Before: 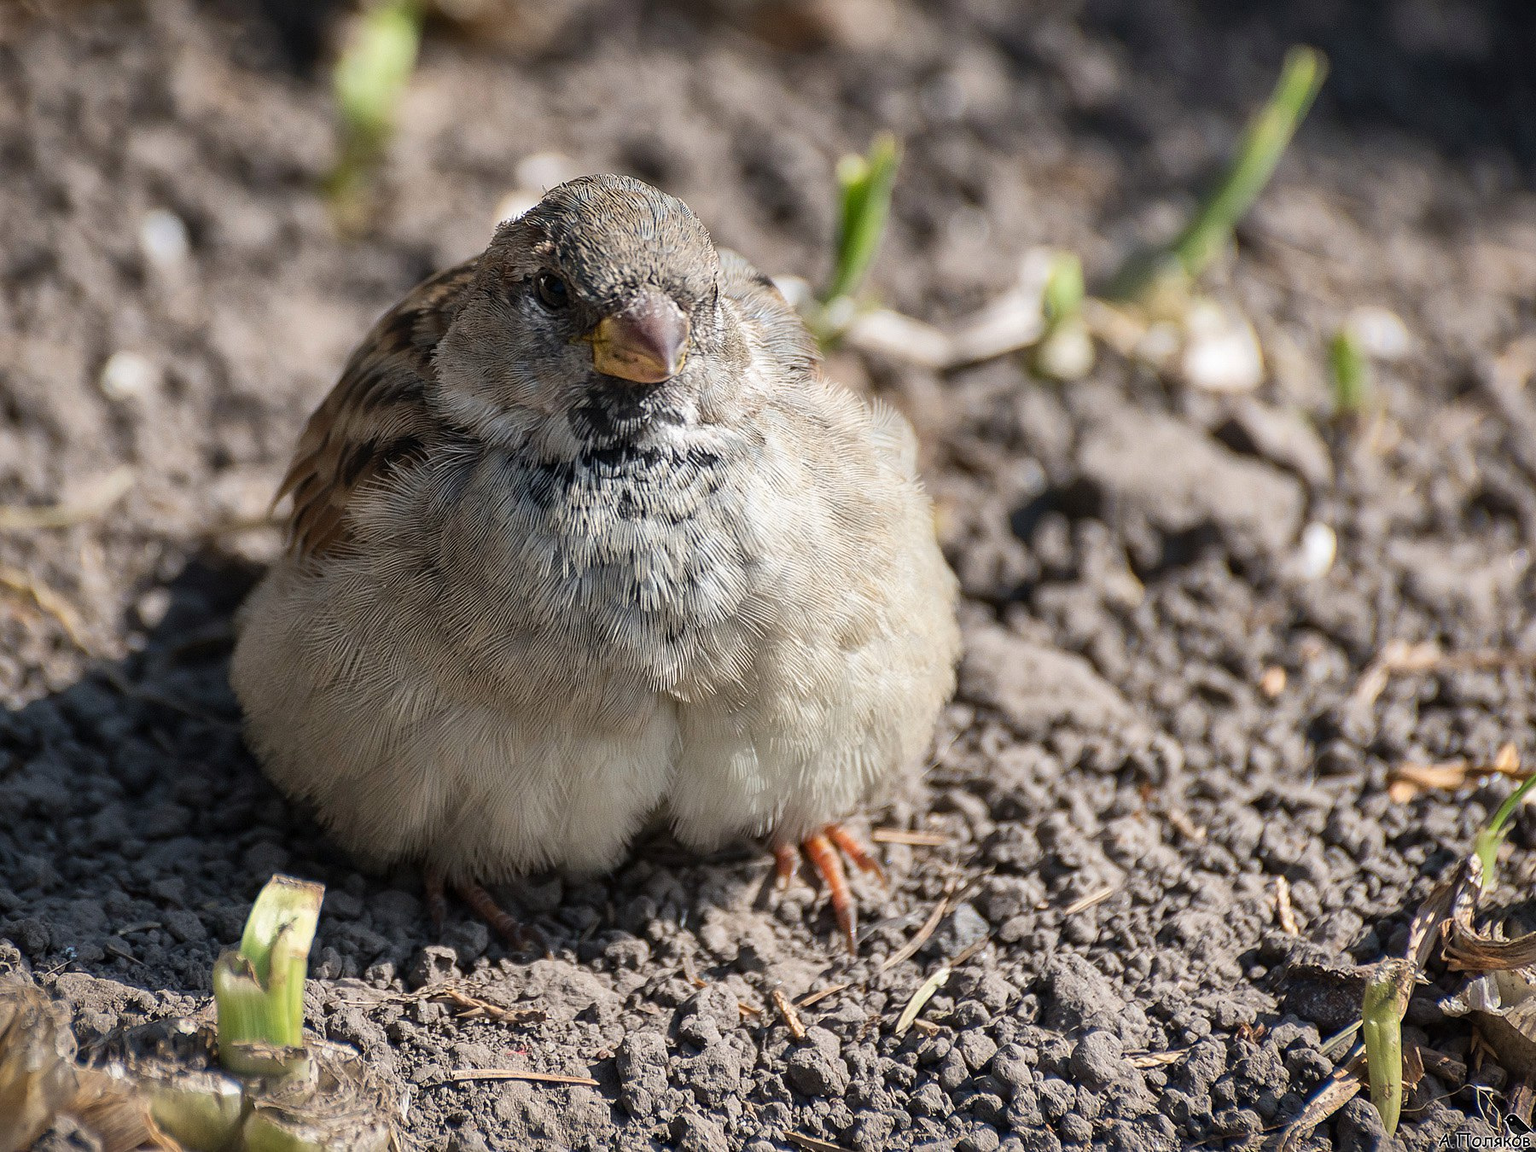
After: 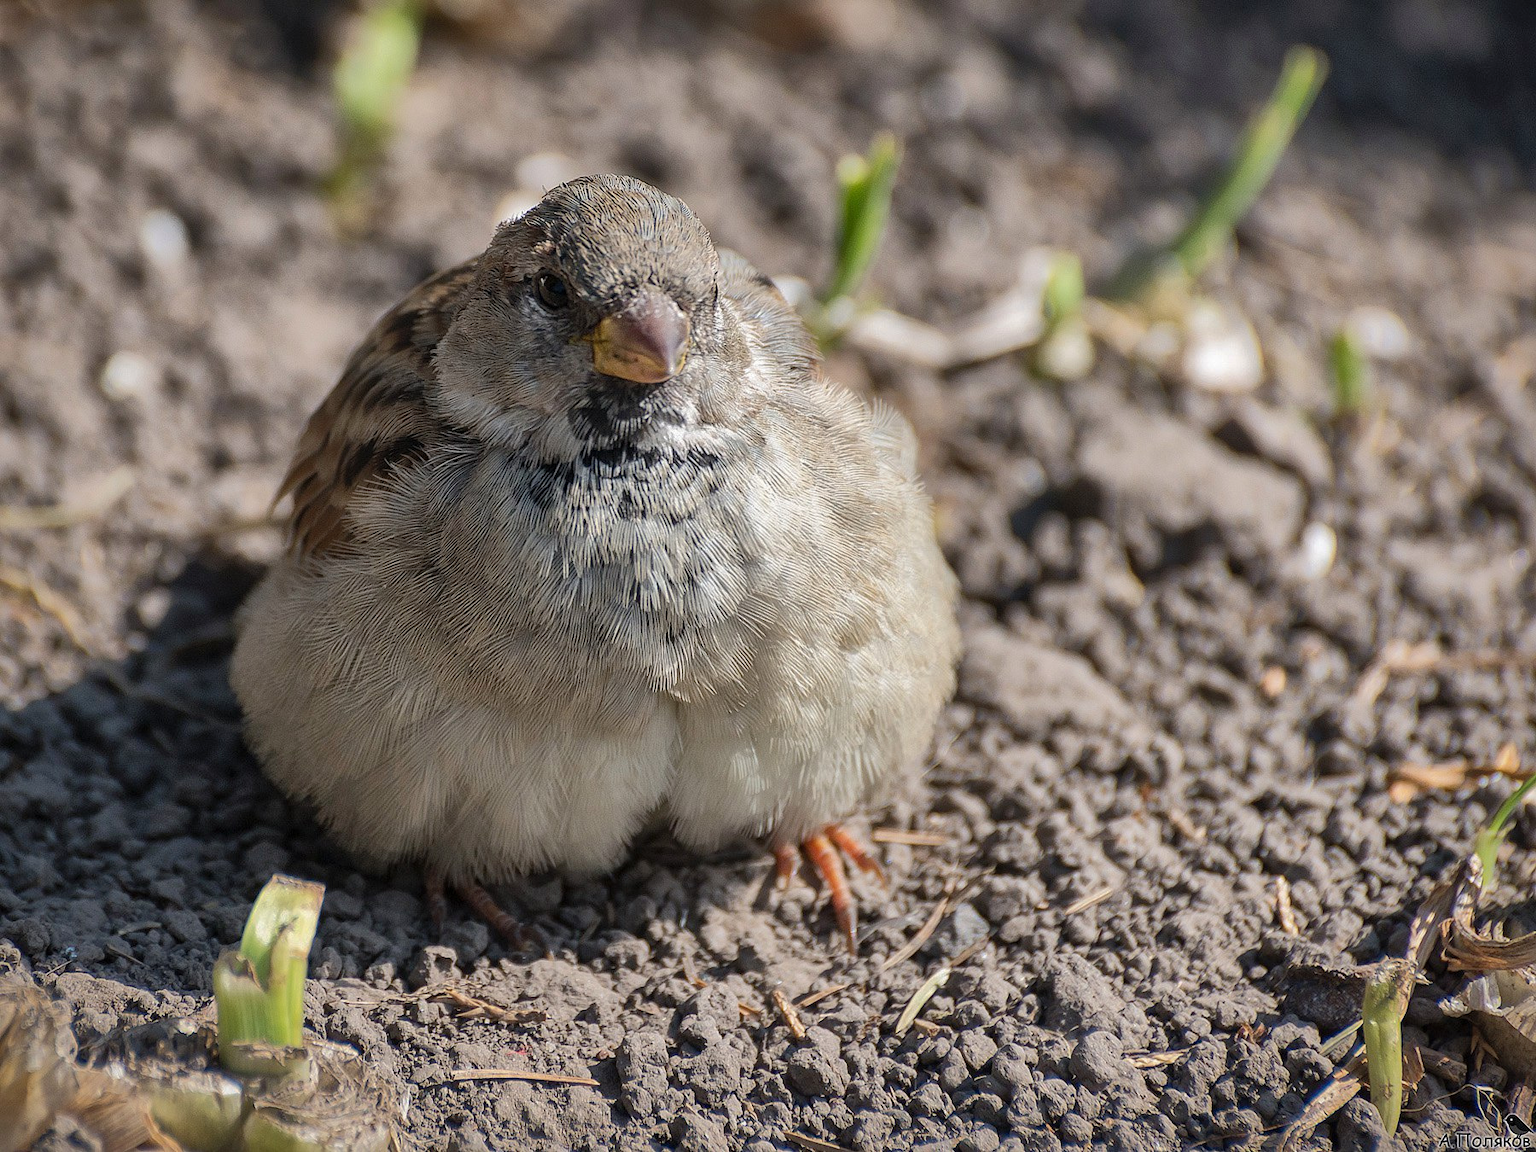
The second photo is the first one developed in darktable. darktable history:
shadows and highlights: shadows 39.76, highlights -59.74
